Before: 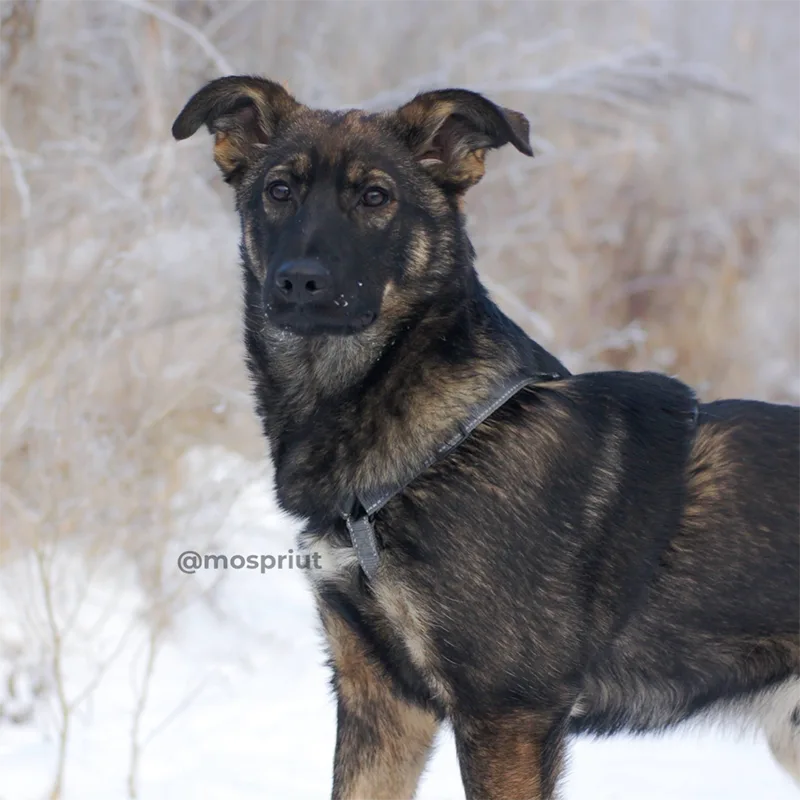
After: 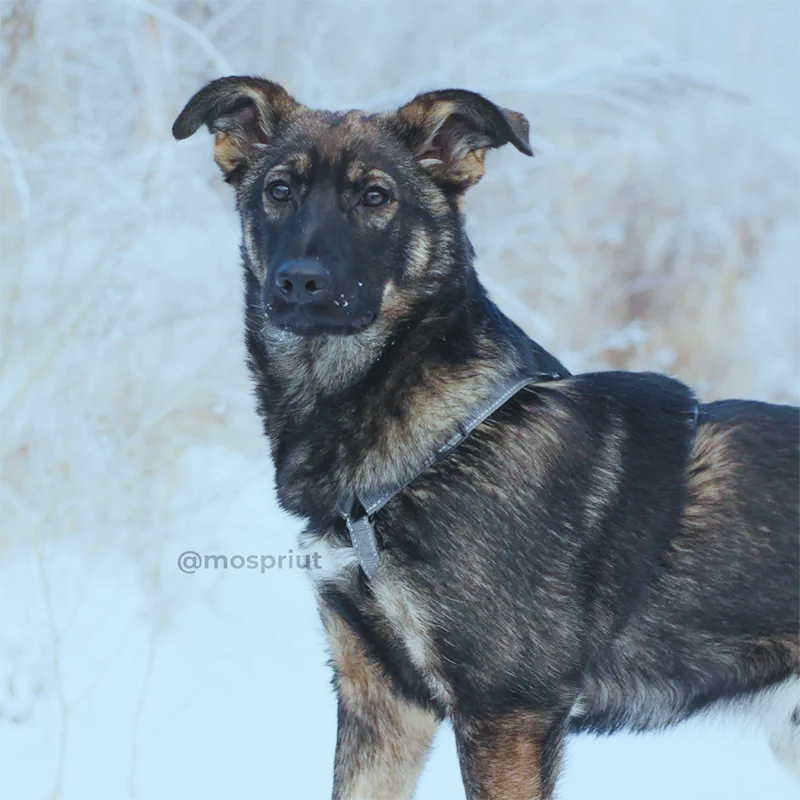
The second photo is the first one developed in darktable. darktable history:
base curve: curves: ch0 [(0, 0) (0.028, 0.03) (0.121, 0.232) (0.46, 0.748) (0.859, 0.968) (1, 1)], preserve colors none
color correction: highlights a* -12.41, highlights b* -18.1, saturation 0.703
contrast brightness saturation: contrast -0.173, saturation 0.186
